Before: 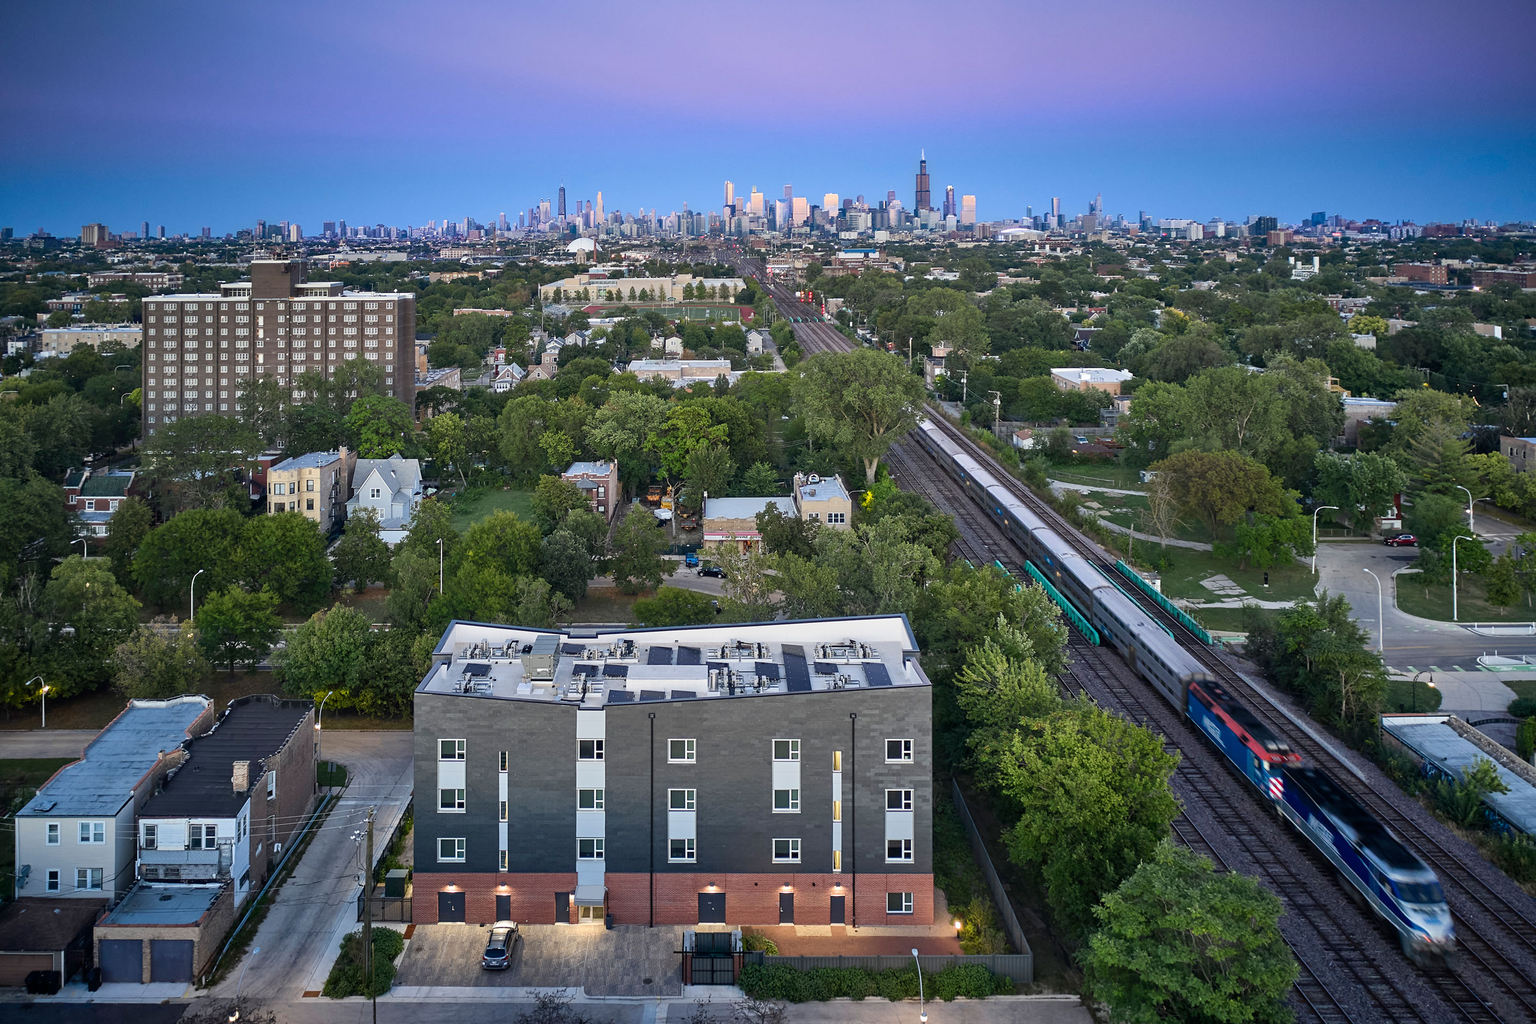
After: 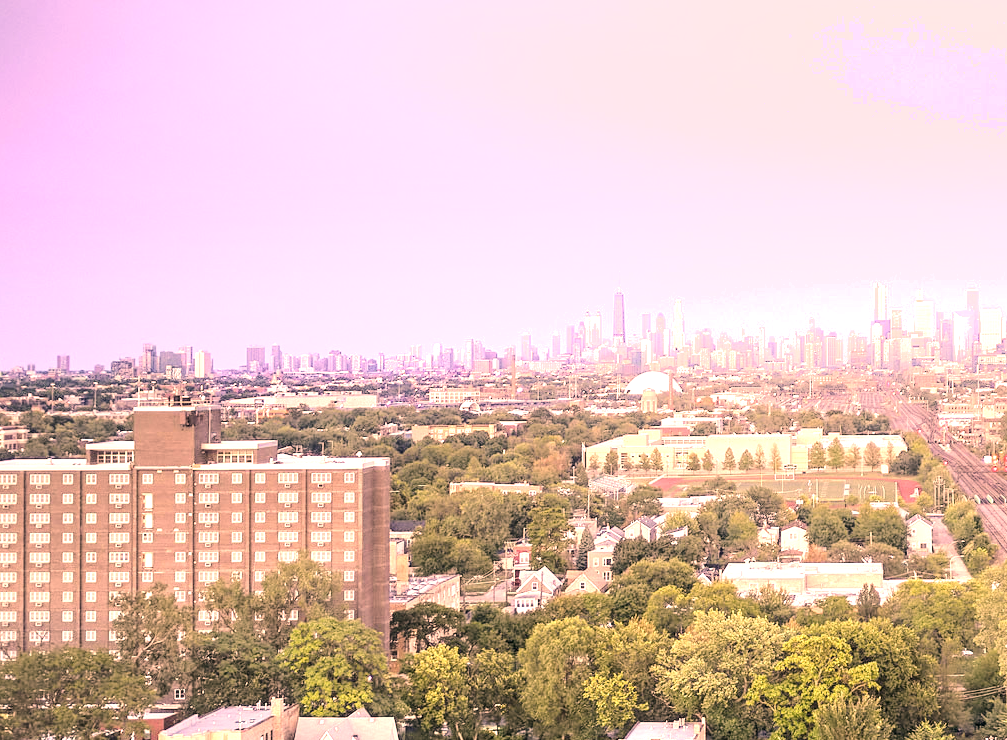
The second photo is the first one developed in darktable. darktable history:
shadows and highlights: shadows -40.15, highlights 62.88, soften with gaussian
crop and rotate: left 10.817%, top 0.062%, right 47.194%, bottom 53.626%
color correction: highlights a* 40, highlights b* 40, saturation 0.69
tone curve: curves: ch0 [(0, 0) (0.004, 0.001) (0.133, 0.112) (0.325, 0.362) (0.832, 0.893) (1, 1)], color space Lab, linked channels, preserve colors none
exposure: black level correction 0, exposure 1.379 EV, compensate exposure bias true, compensate highlight preservation false
local contrast: on, module defaults
